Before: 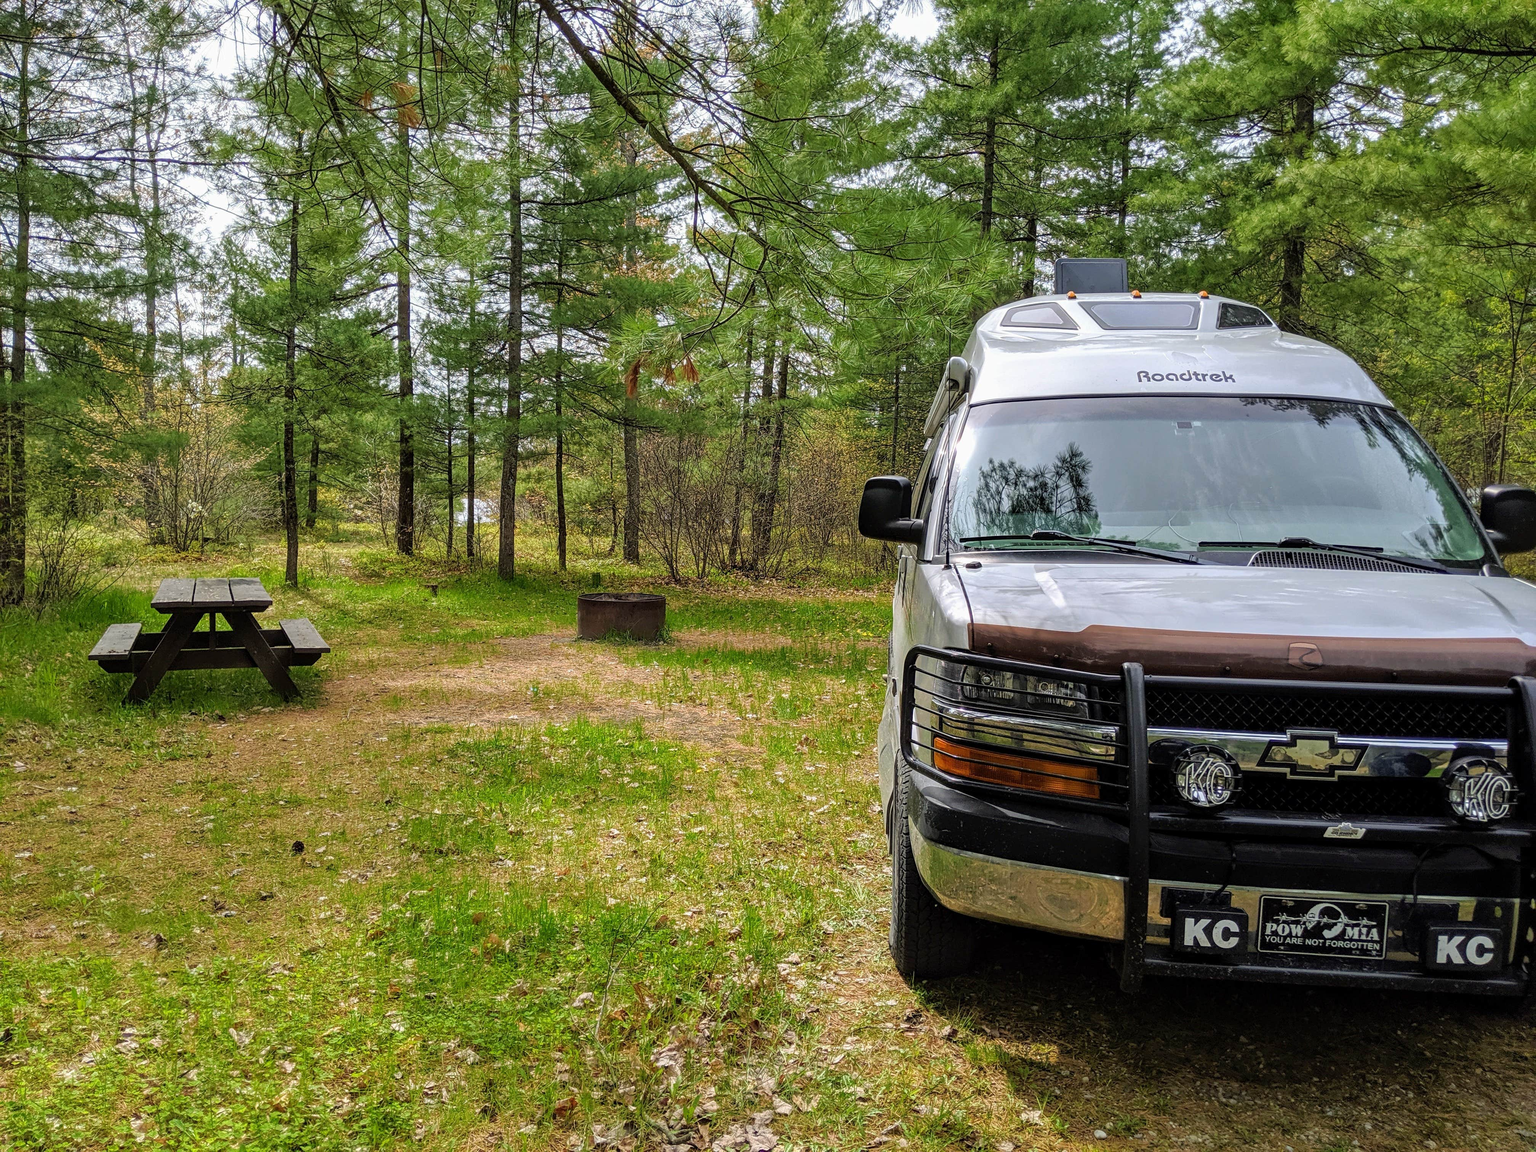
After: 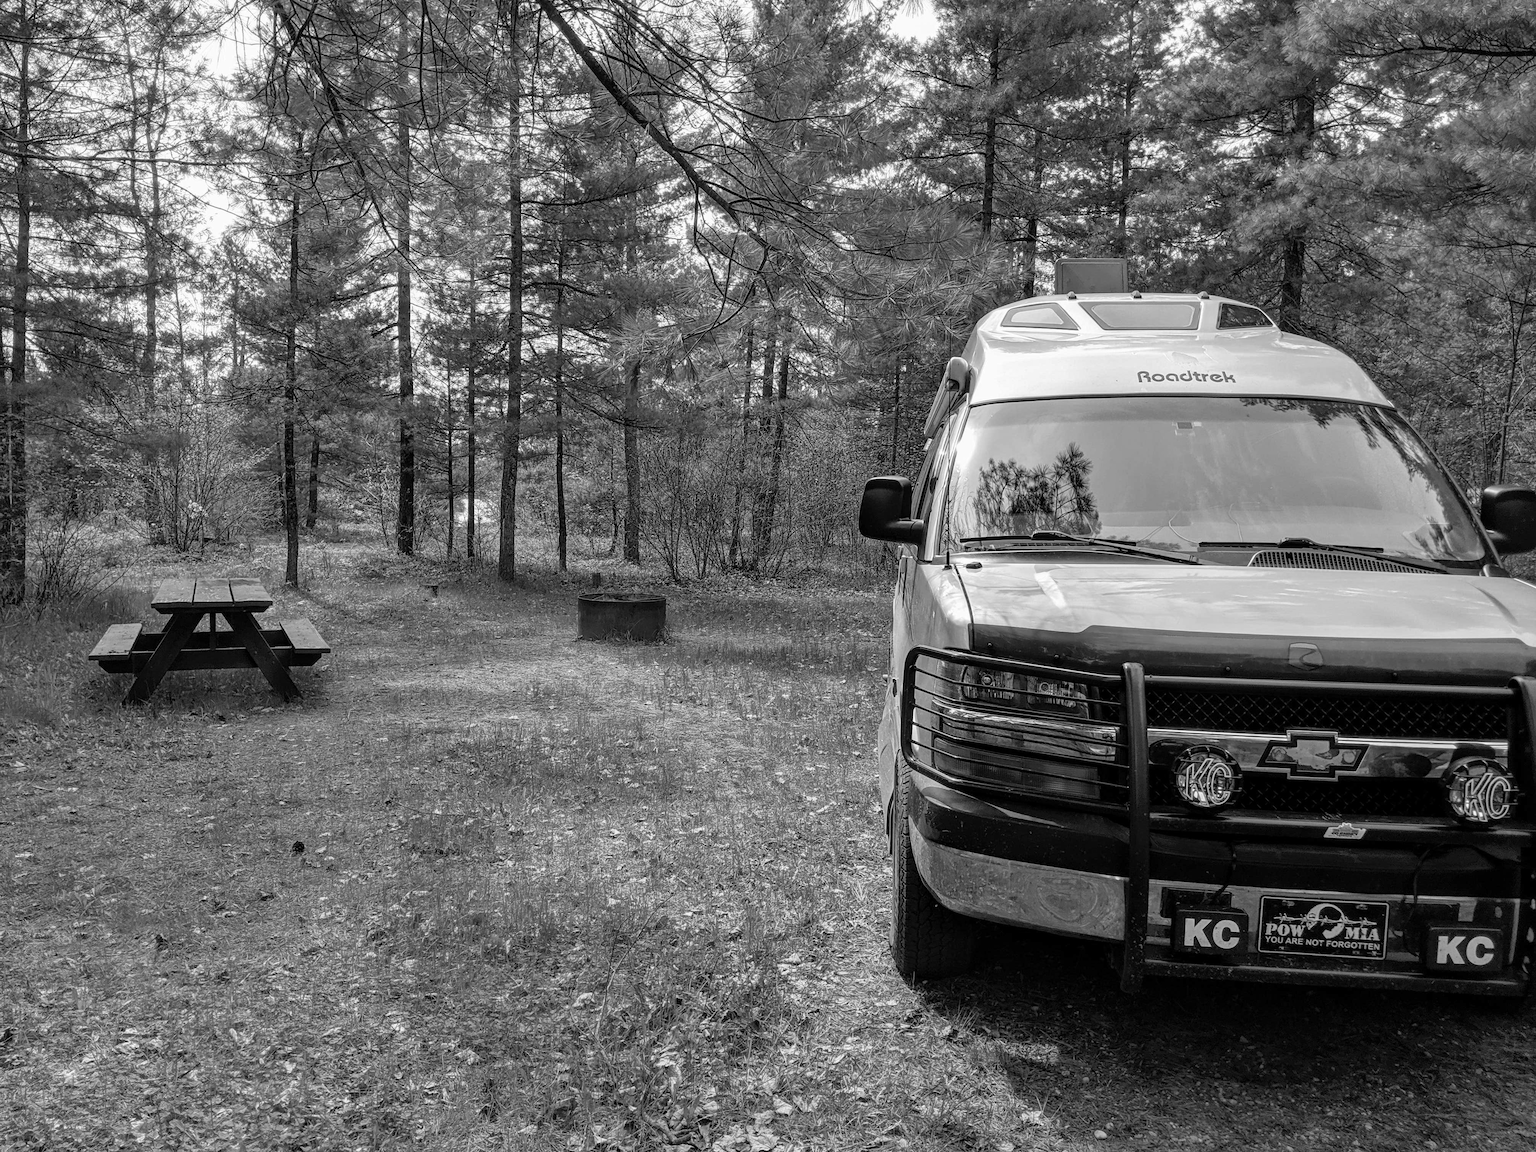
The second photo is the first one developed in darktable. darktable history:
color calibration: output gray [0.21, 0.42, 0.37, 0], x 0.37, y 0.382, temperature 4319.44 K
